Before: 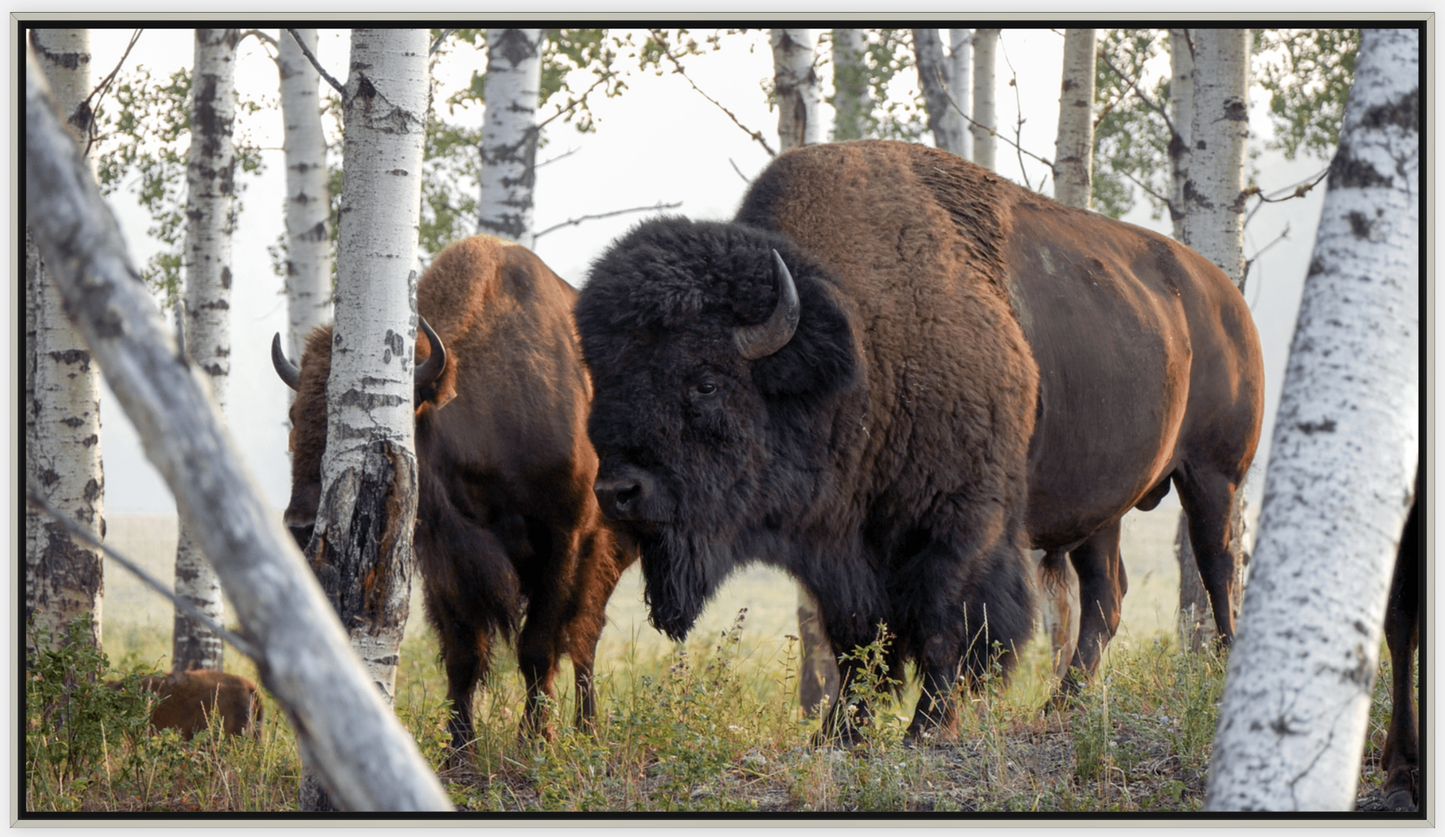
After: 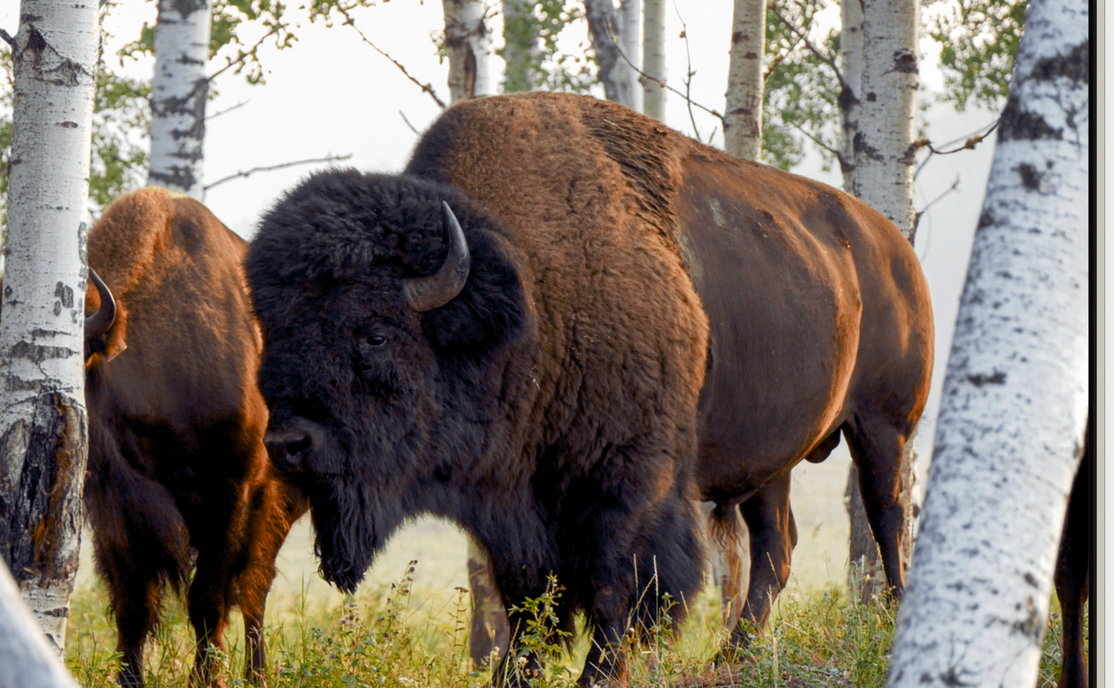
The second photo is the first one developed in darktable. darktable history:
color balance rgb: global offset › luminance -0.509%, linear chroma grading › global chroma 49.424%, perceptual saturation grading › global saturation -10.539%, perceptual saturation grading › highlights -27.456%, perceptual saturation grading › shadows 21.11%, global vibrance 20%
crop: left 22.851%, top 5.839%, bottom 11.87%
tone curve: curves: ch0 [(0, 0) (0.003, 0.014) (0.011, 0.019) (0.025, 0.028) (0.044, 0.044) (0.069, 0.069) (0.1, 0.1) (0.136, 0.131) (0.177, 0.168) (0.224, 0.206) (0.277, 0.255) (0.335, 0.309) (0.399, 0.374) (0.468, 0.452) (0.543, 0.535) (0.623, 0.623) (0.709, 0.72) (0.801, 0.815) (0.898, 0.898) (1, 1)], preserve colors none
